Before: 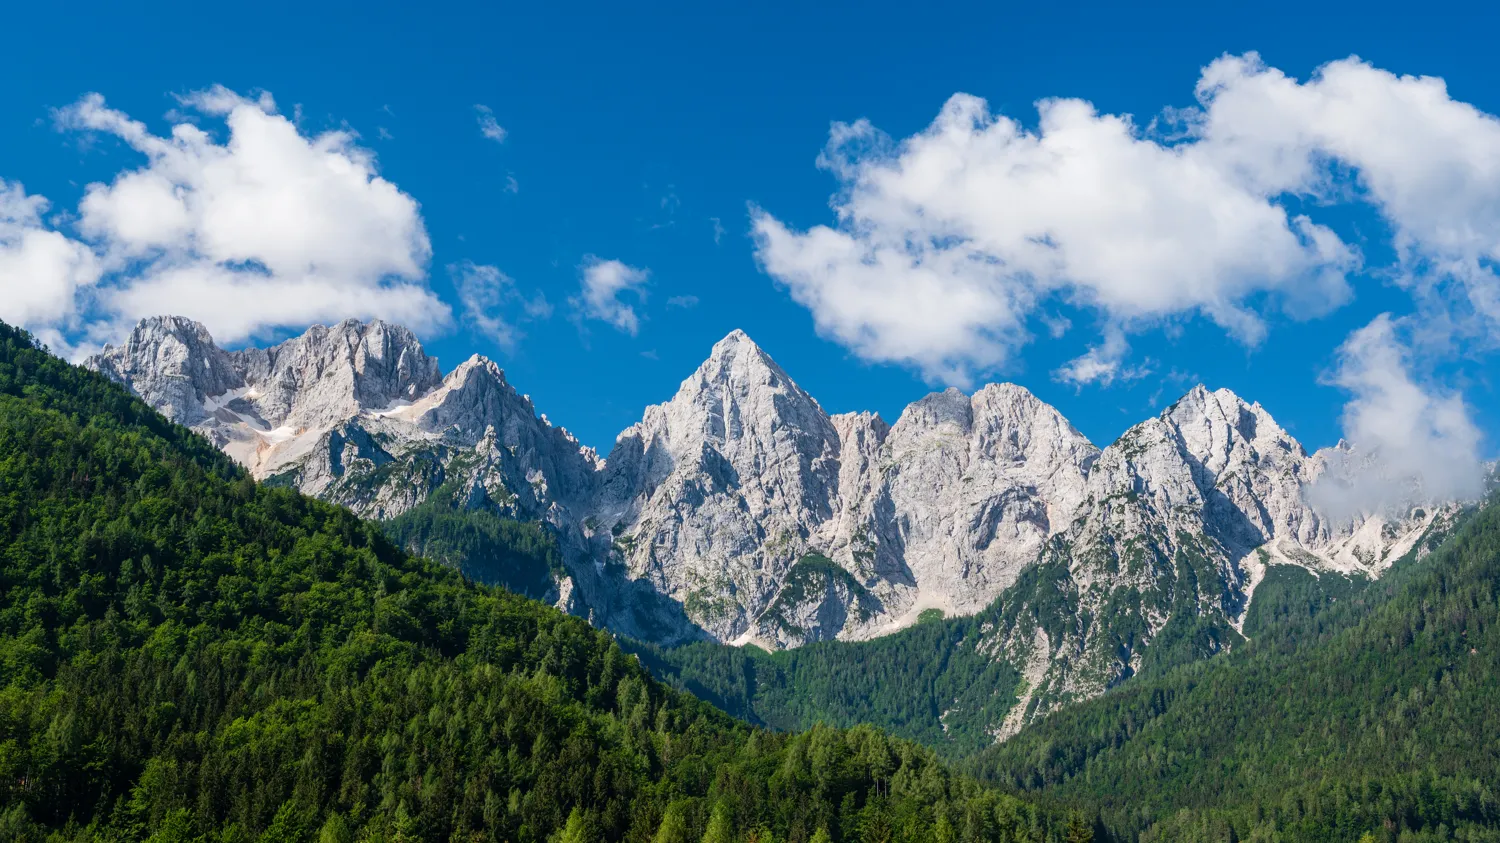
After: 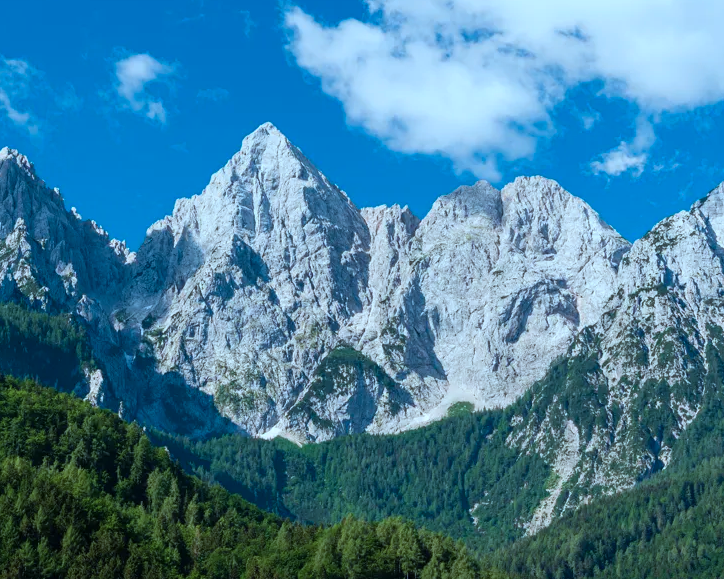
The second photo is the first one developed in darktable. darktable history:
crop: left 31.379%, top 24.658%, right 20.326%, bottom 6.628%
color correction: highlights a* -10.69, highlights b* -19.19
